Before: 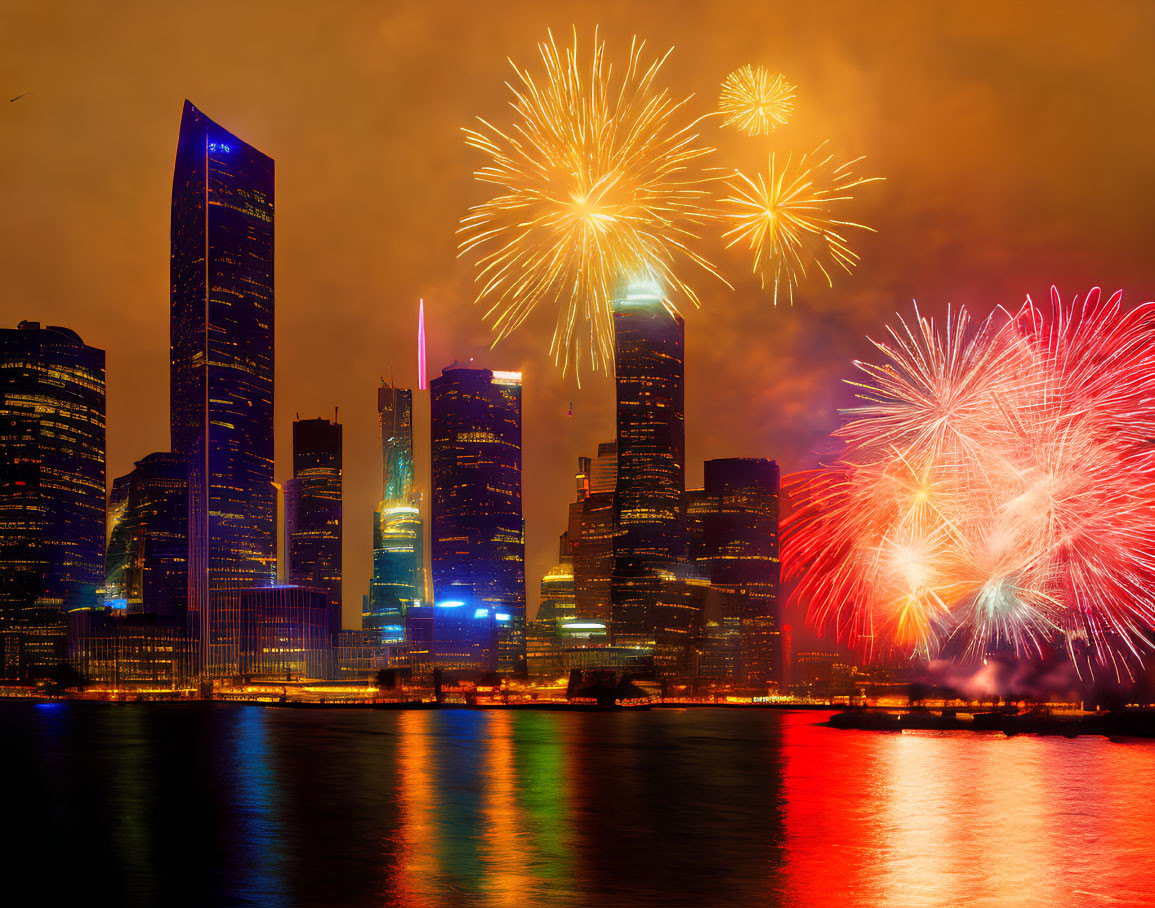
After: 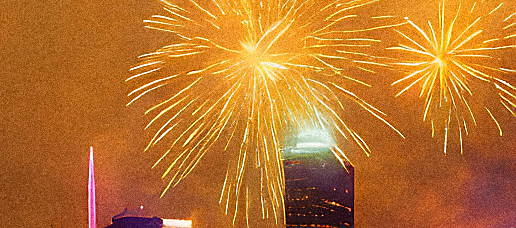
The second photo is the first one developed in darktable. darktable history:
grain: coarseness 14.49 ISO, strength 48.04%, mid-tones bias 35%
sharpen: radius 1.4, amount 1.25, threshold 0.7
crop: left 28.64%, top 16.832%, right 26.637%, bottom 58.055%
